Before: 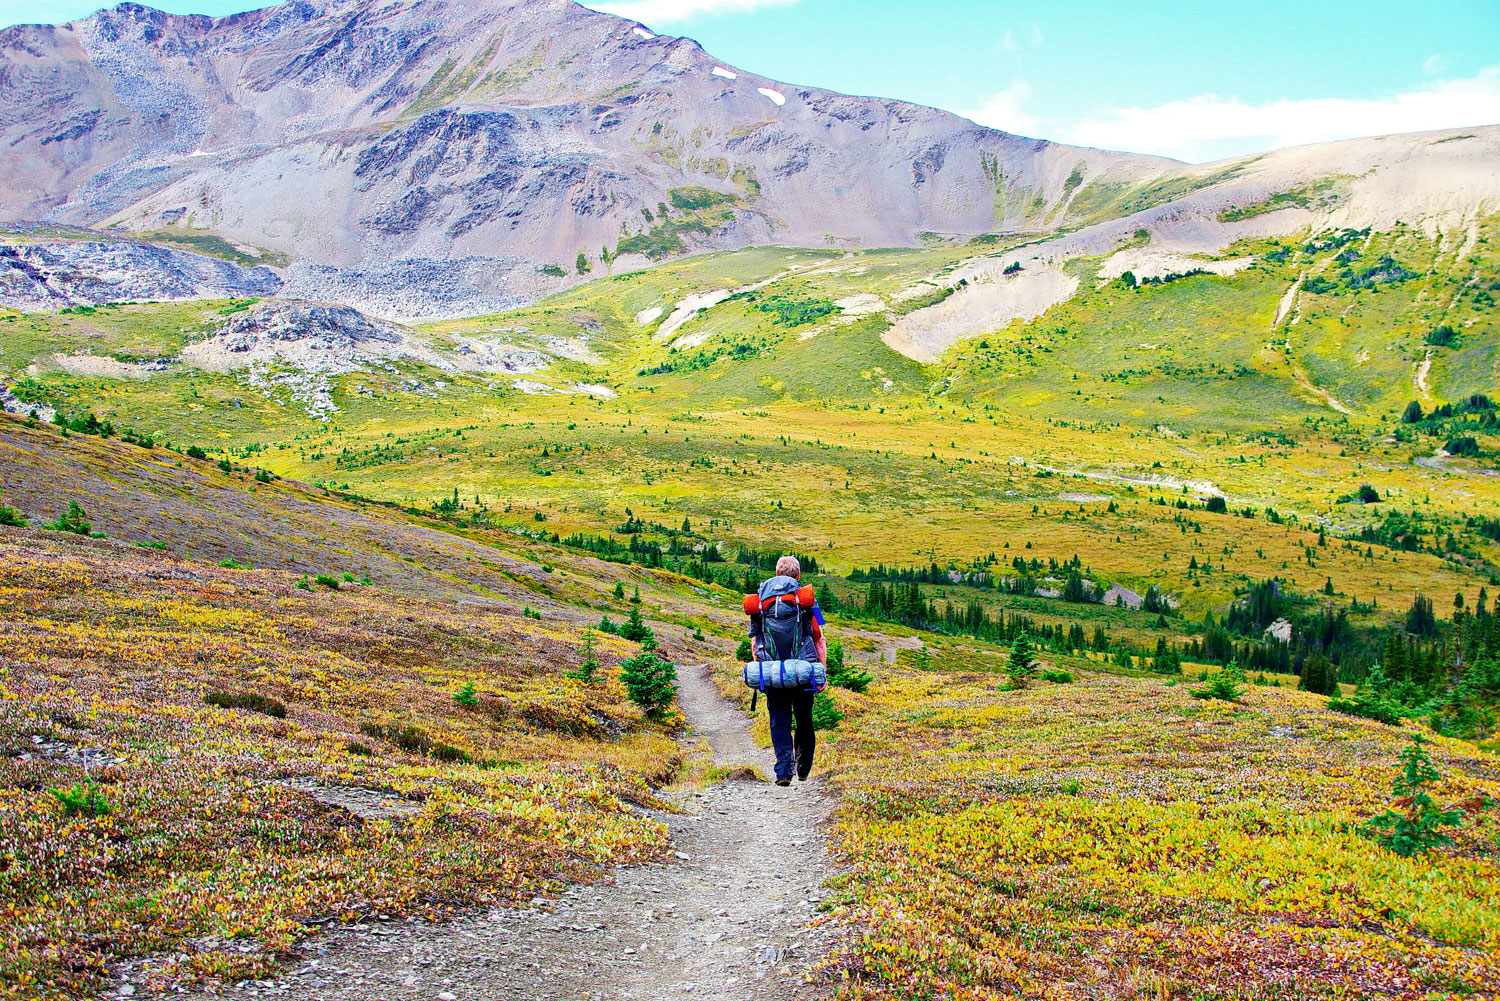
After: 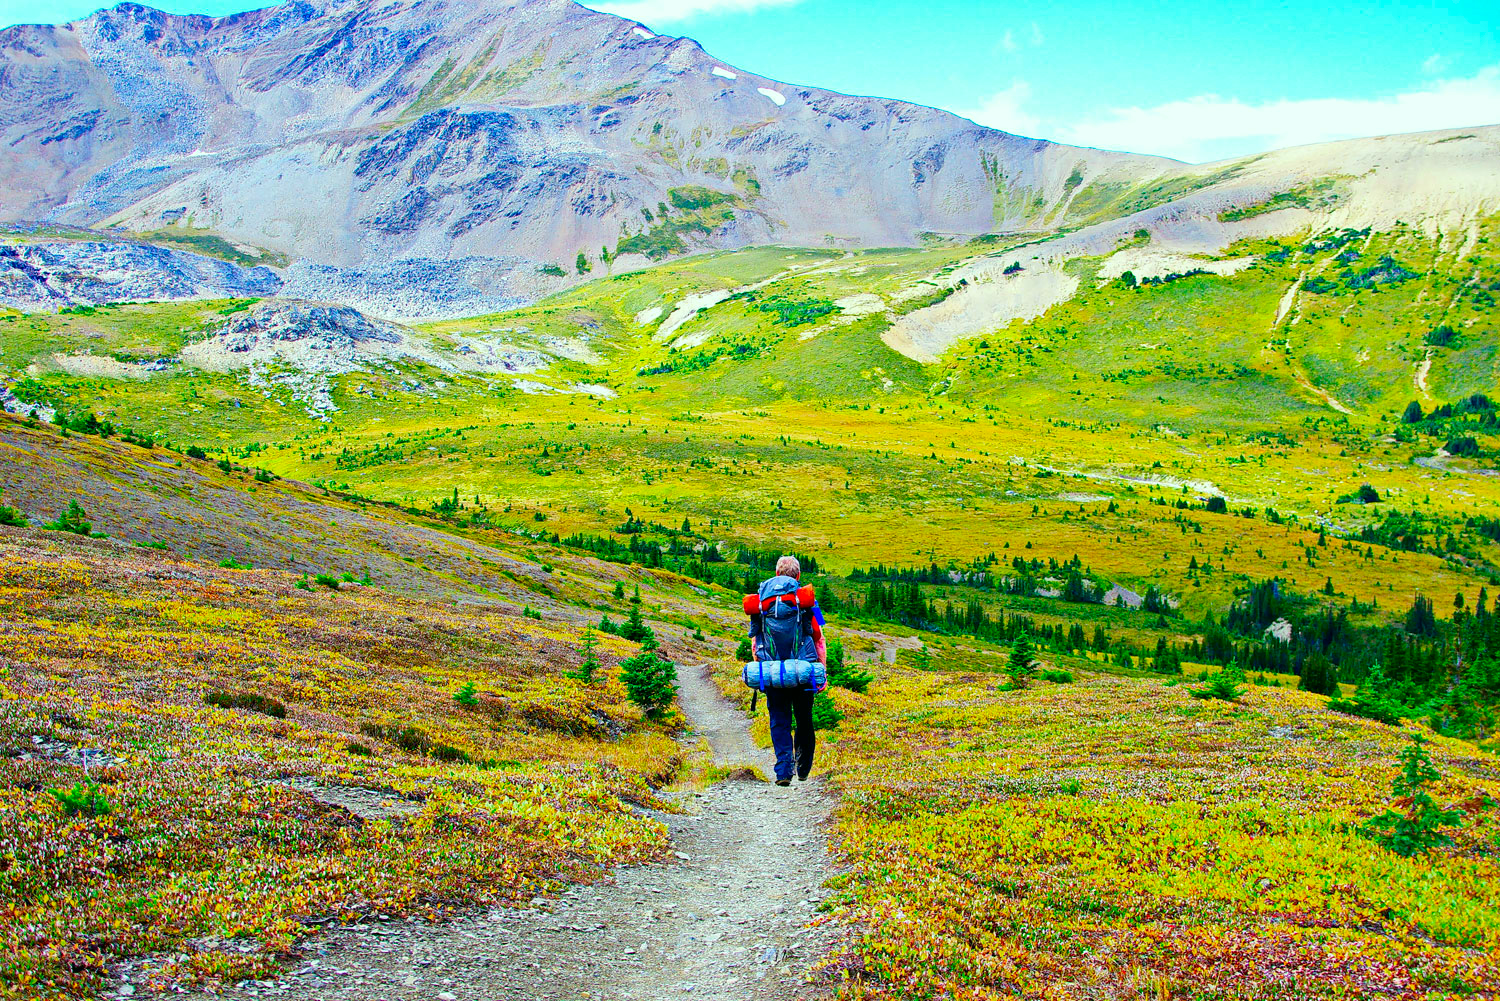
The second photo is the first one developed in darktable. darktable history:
tone equalizer: mask exposure compensation -0.51 EV
color correction: highlights a* -7.28, highlights b* 1.42, shadows a* -3.09, saturation 1.4
